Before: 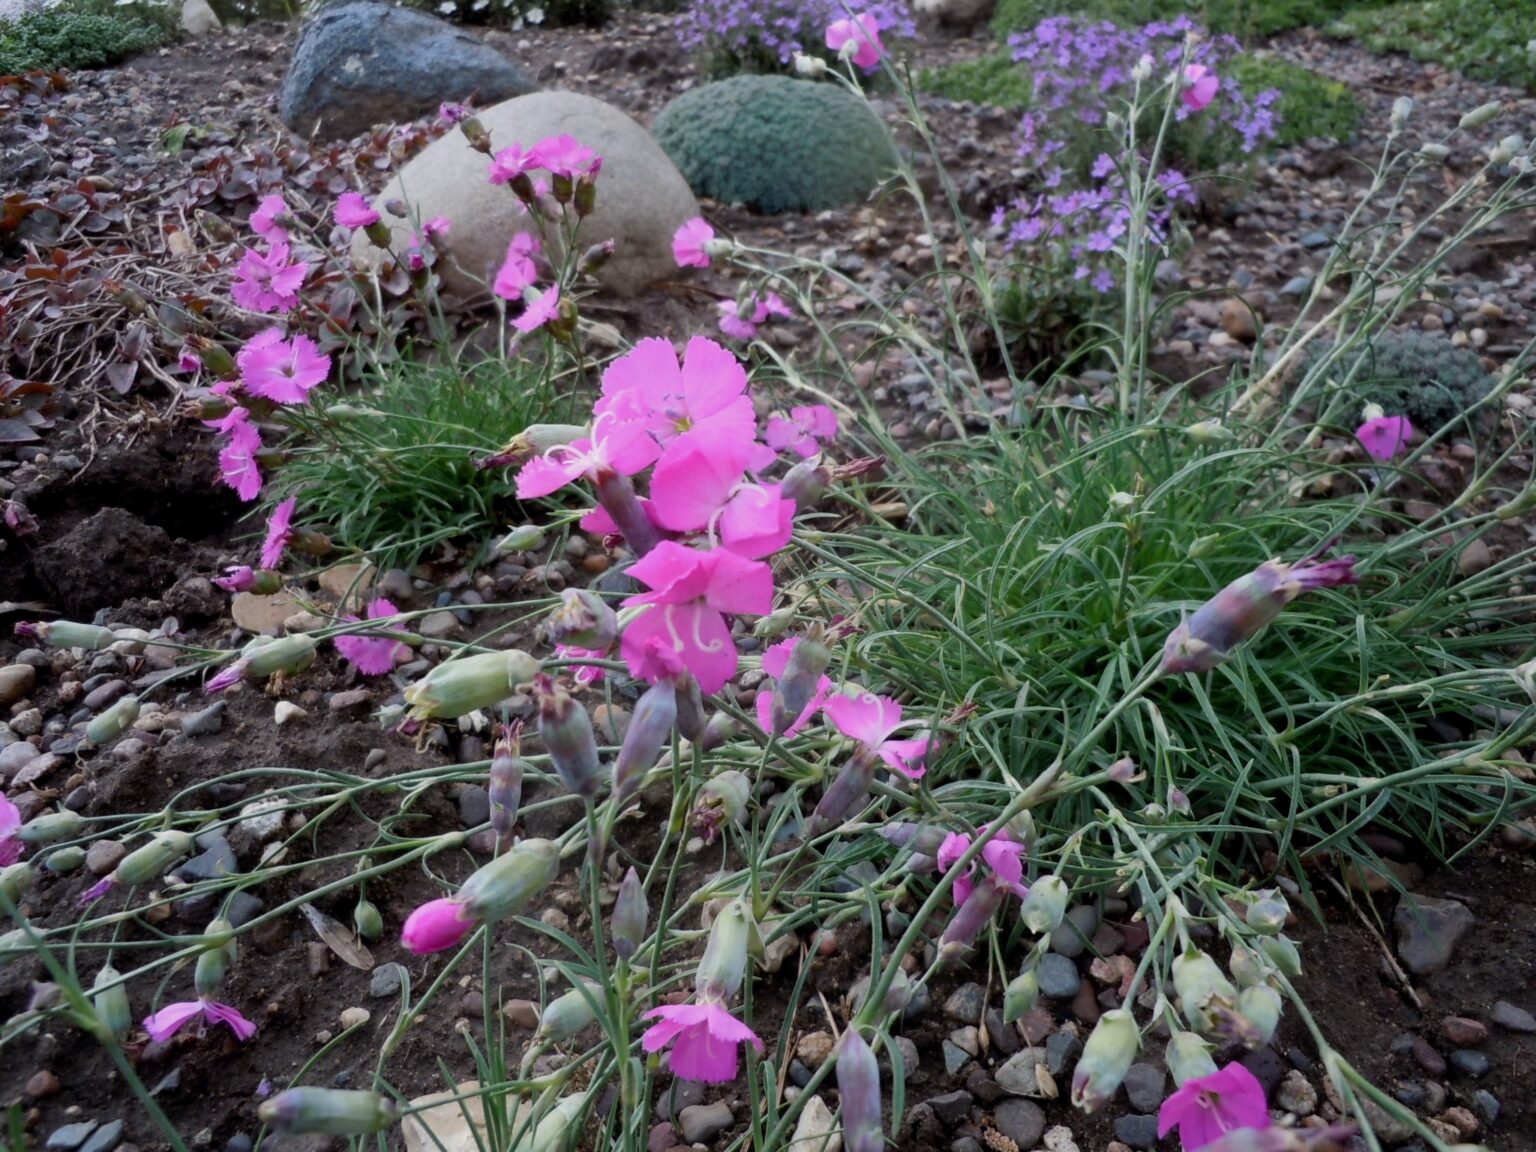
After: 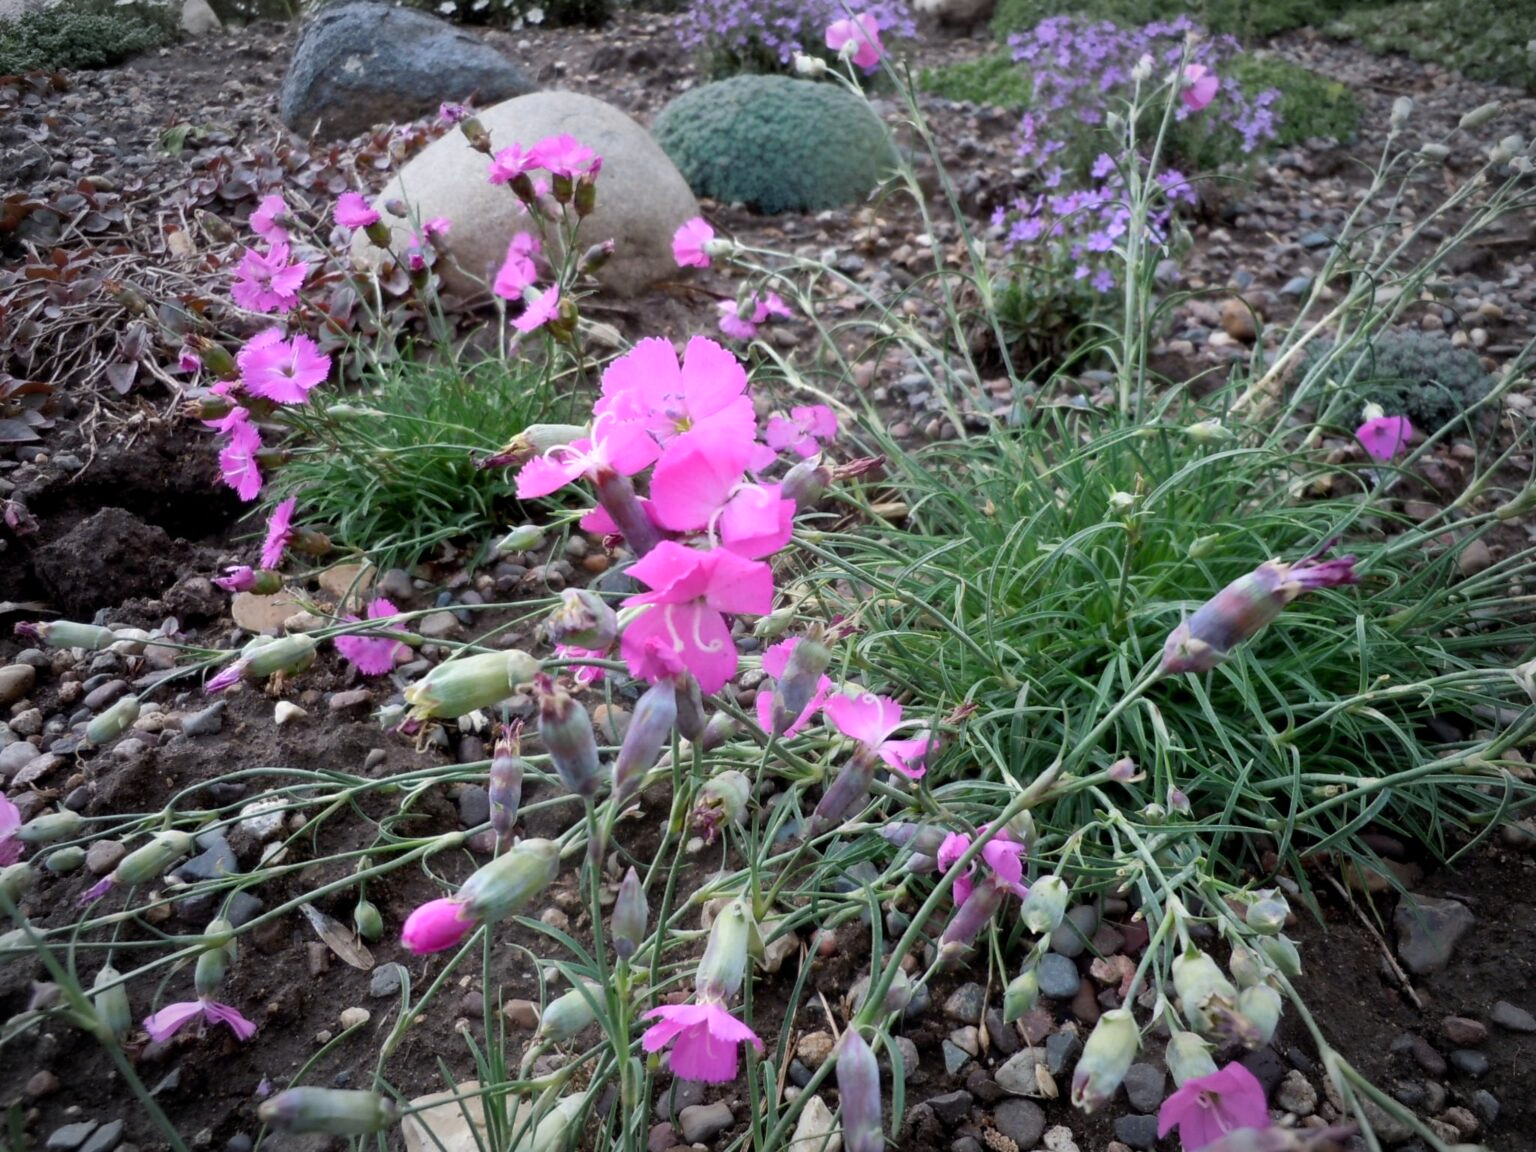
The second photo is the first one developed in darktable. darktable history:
exposure: exposure 0.4 EV, compensate highlight preservation false
vignetting: fall-off radius 60%, automatic ratio true
